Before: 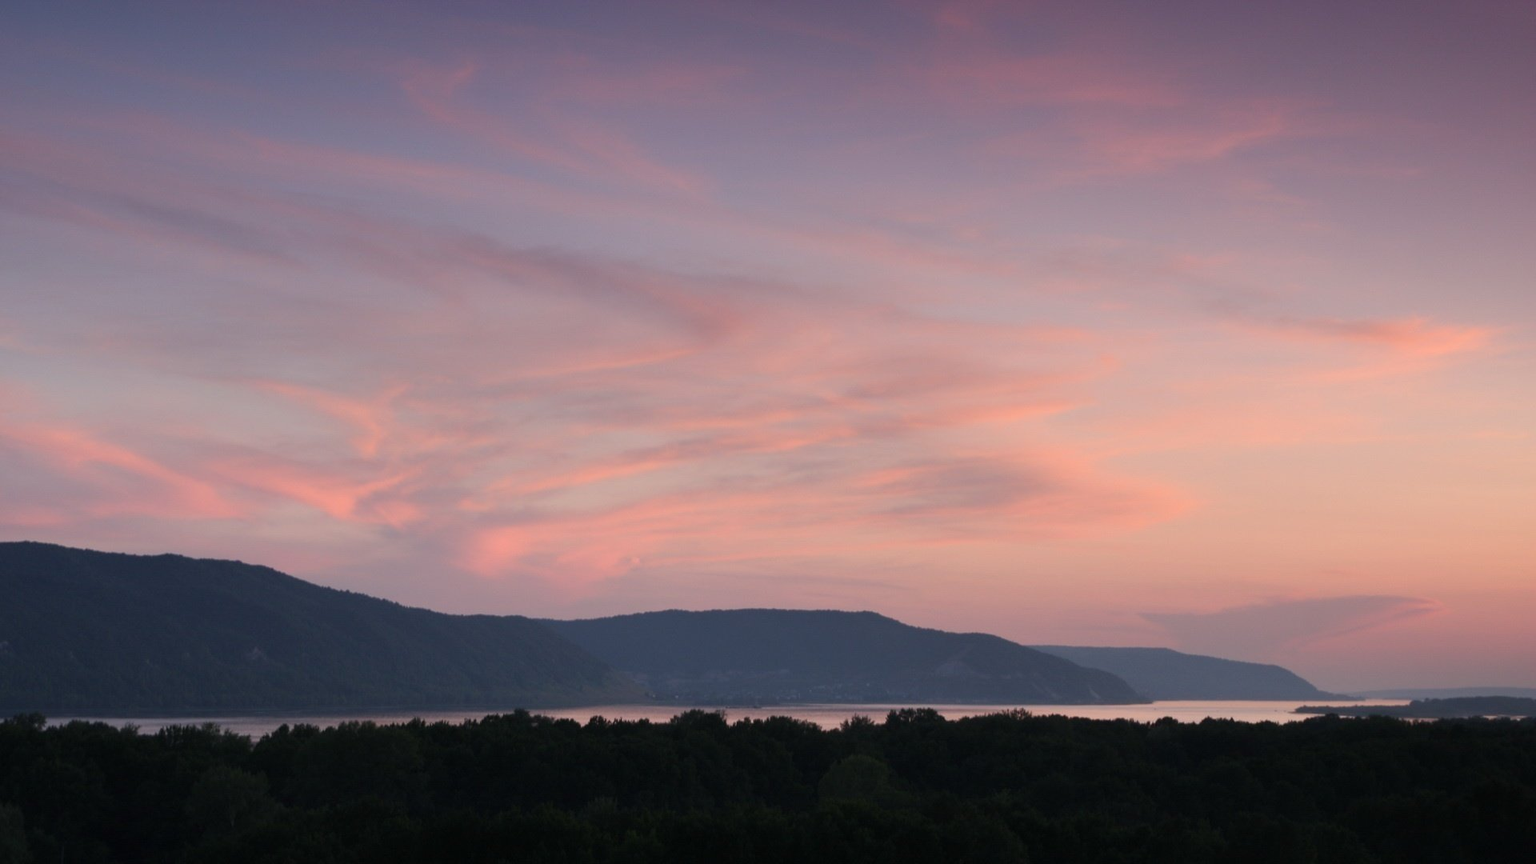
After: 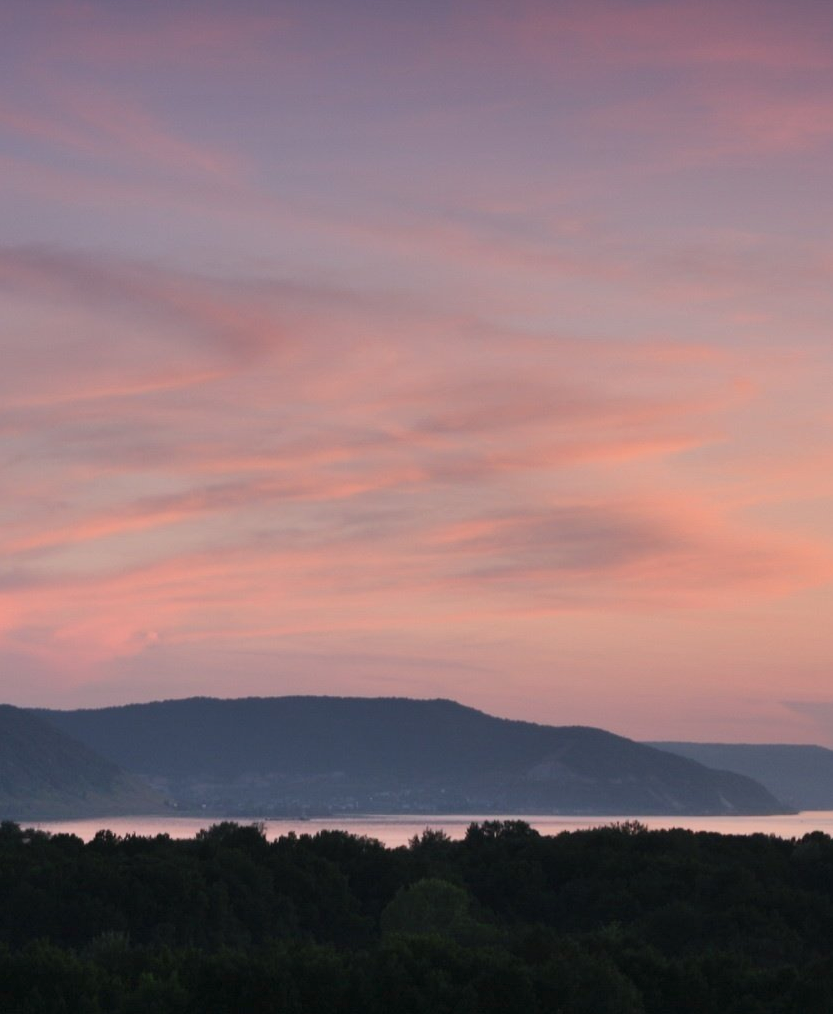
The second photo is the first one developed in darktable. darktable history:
crop: left 33.452%, top 6.025%, right 23.155%
shadows and highlights: low approximation 0.01, soften with gaussian
